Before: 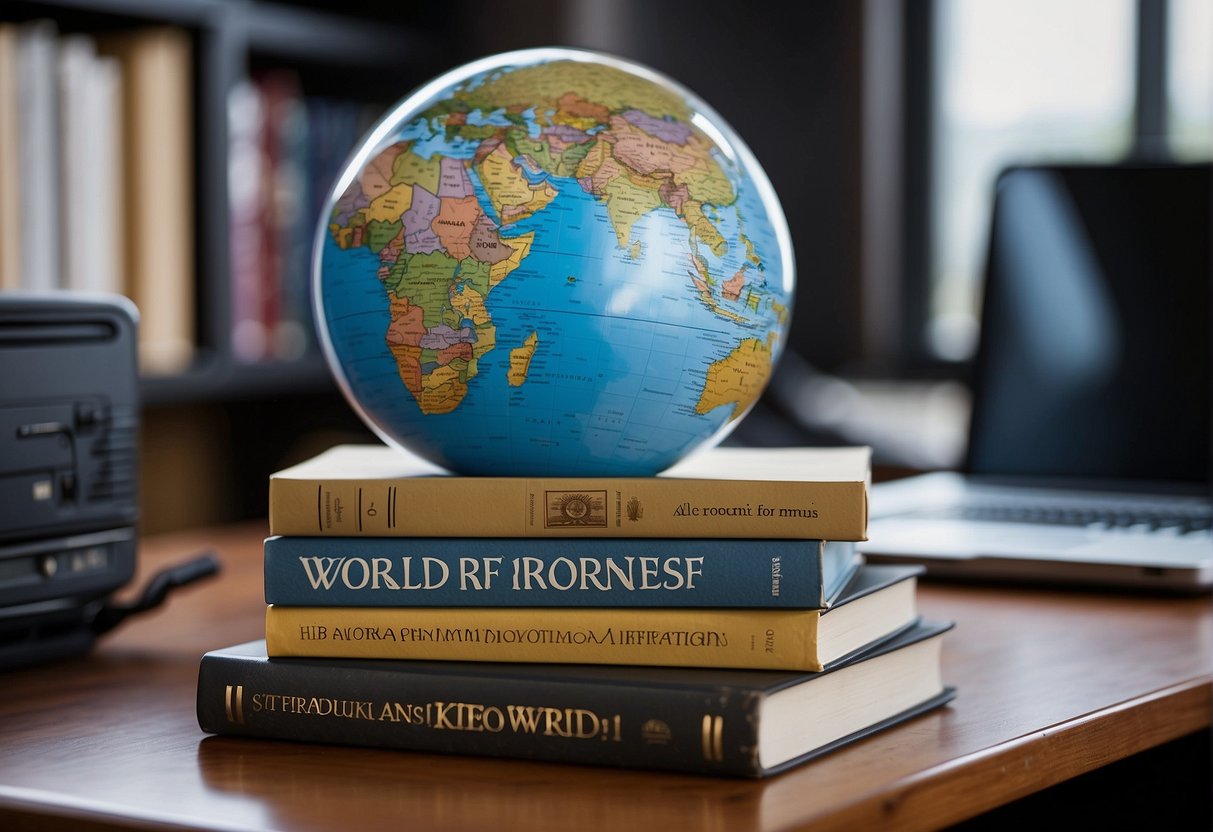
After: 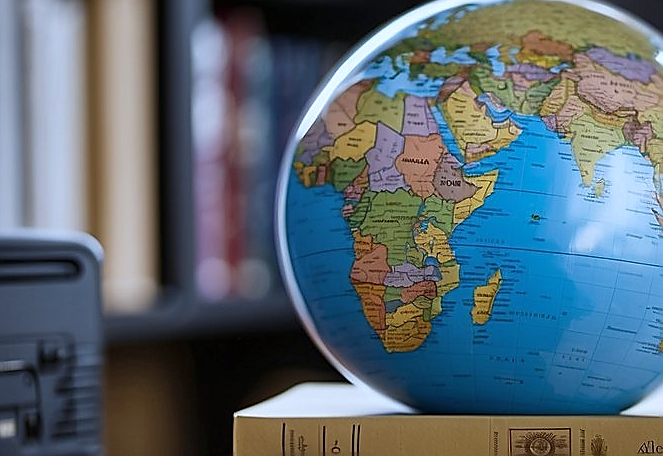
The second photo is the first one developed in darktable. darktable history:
shadows and highlights: radius 108.52, shadows 44.07, highlights -67.8, low approximation 0.01, soften with gaussian
crop and rotate: left 3.047%, top 7.509%, right 42.236%, bottom 37.598%
sharpen: radius 1.4, amount 1.25, threshold 0.7
white balance: red 0.931, blue 1.11
